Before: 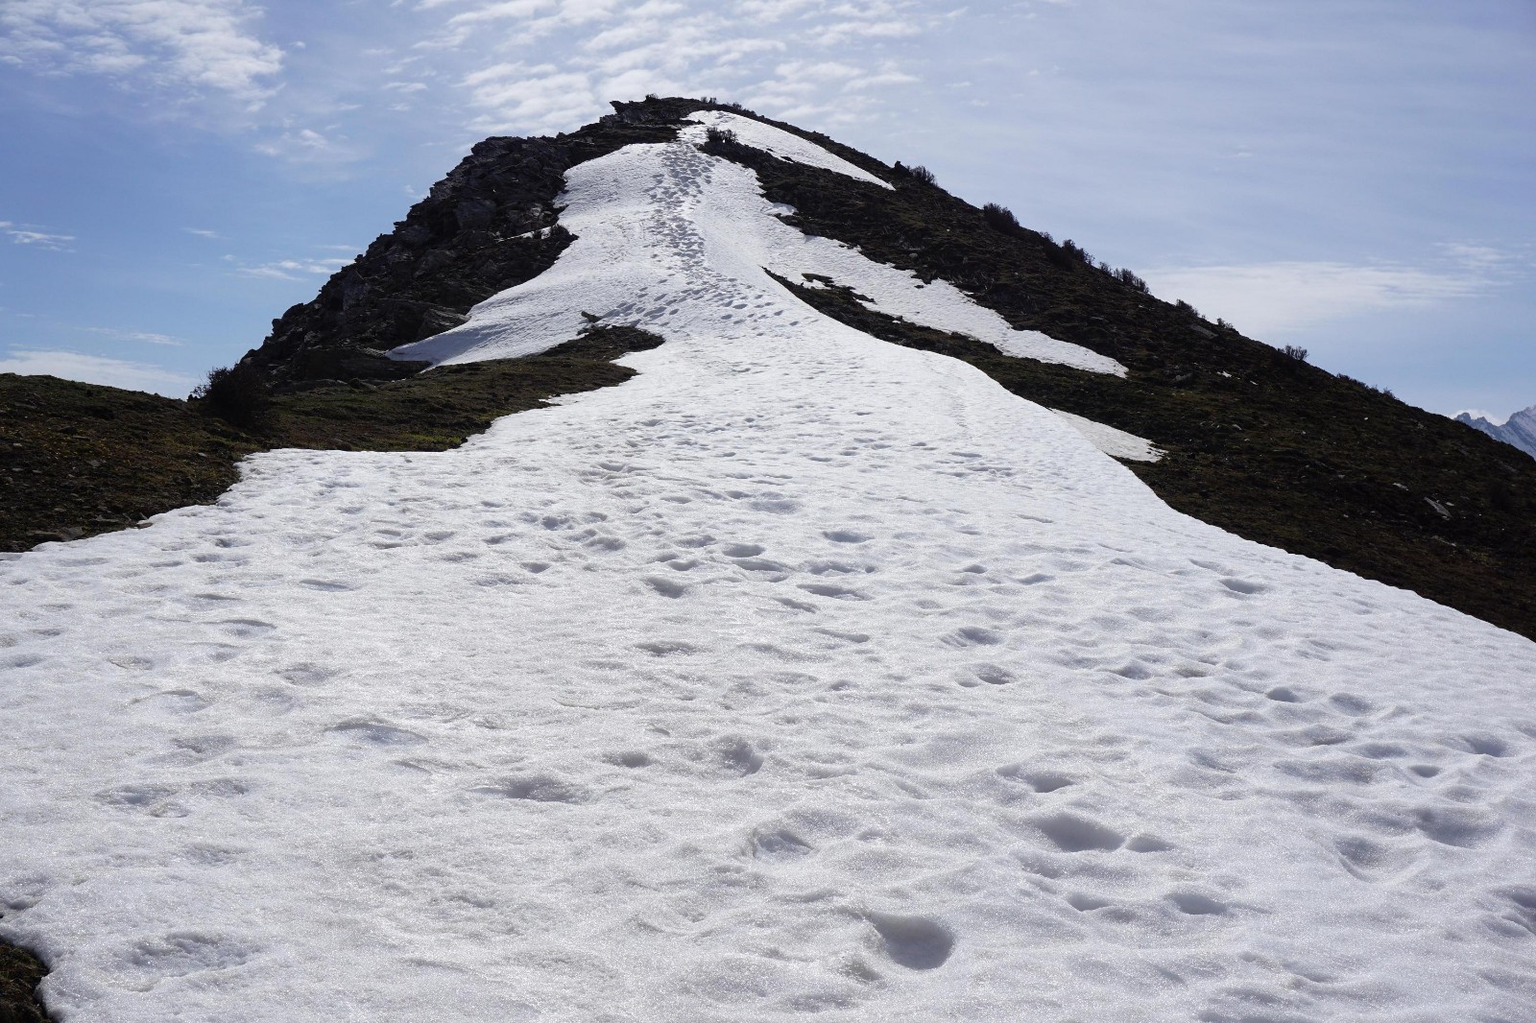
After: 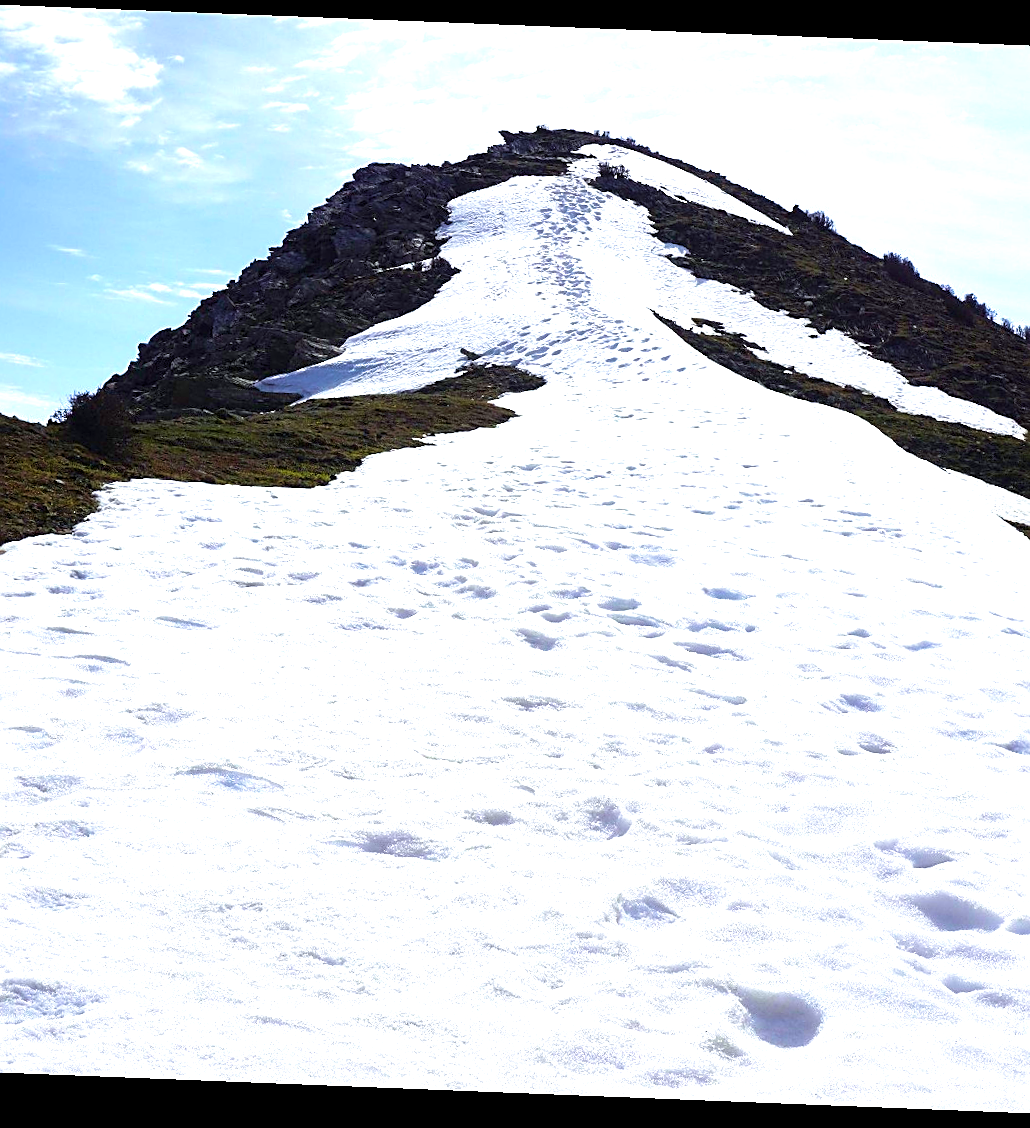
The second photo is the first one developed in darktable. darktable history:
sharpen: on, module defaults
rotate and perspective: rotation 2.27°, automatic cropping off
crop: left 10.644%, right 26.528%
color balance rgb: perceptual saturation grading › global saturation 30%, global vibrance 20%
white balance: red 0.978, blue 0.999
exposure: black level correction 0.001, exposure 1.129 EV, compensate exposure bias true, compensate highlight preservation false
velvia: strength 45%
